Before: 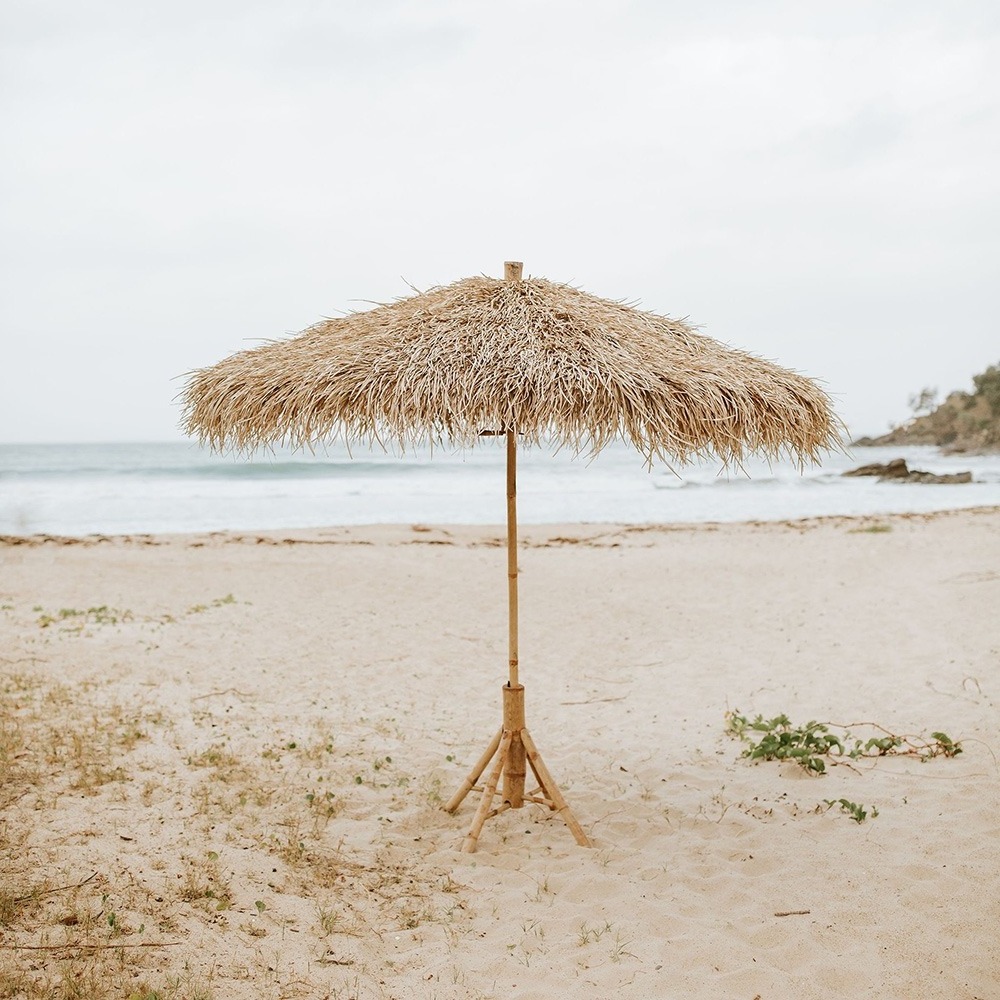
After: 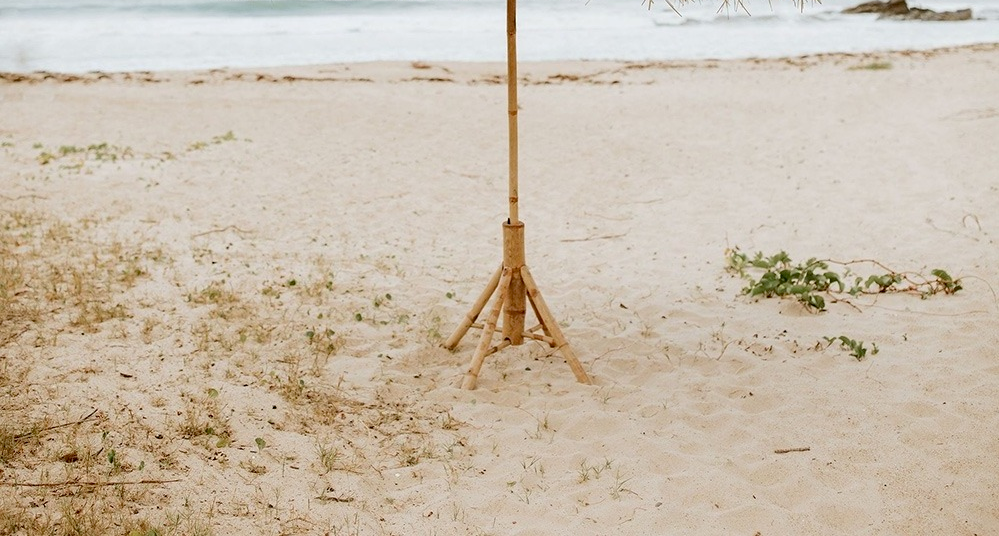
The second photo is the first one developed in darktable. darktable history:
crop and rotate: top 46.338%, right 0.036%
exposure: black level correction 0.01, exposure 0.009 EV, compensate highlight preservation false
